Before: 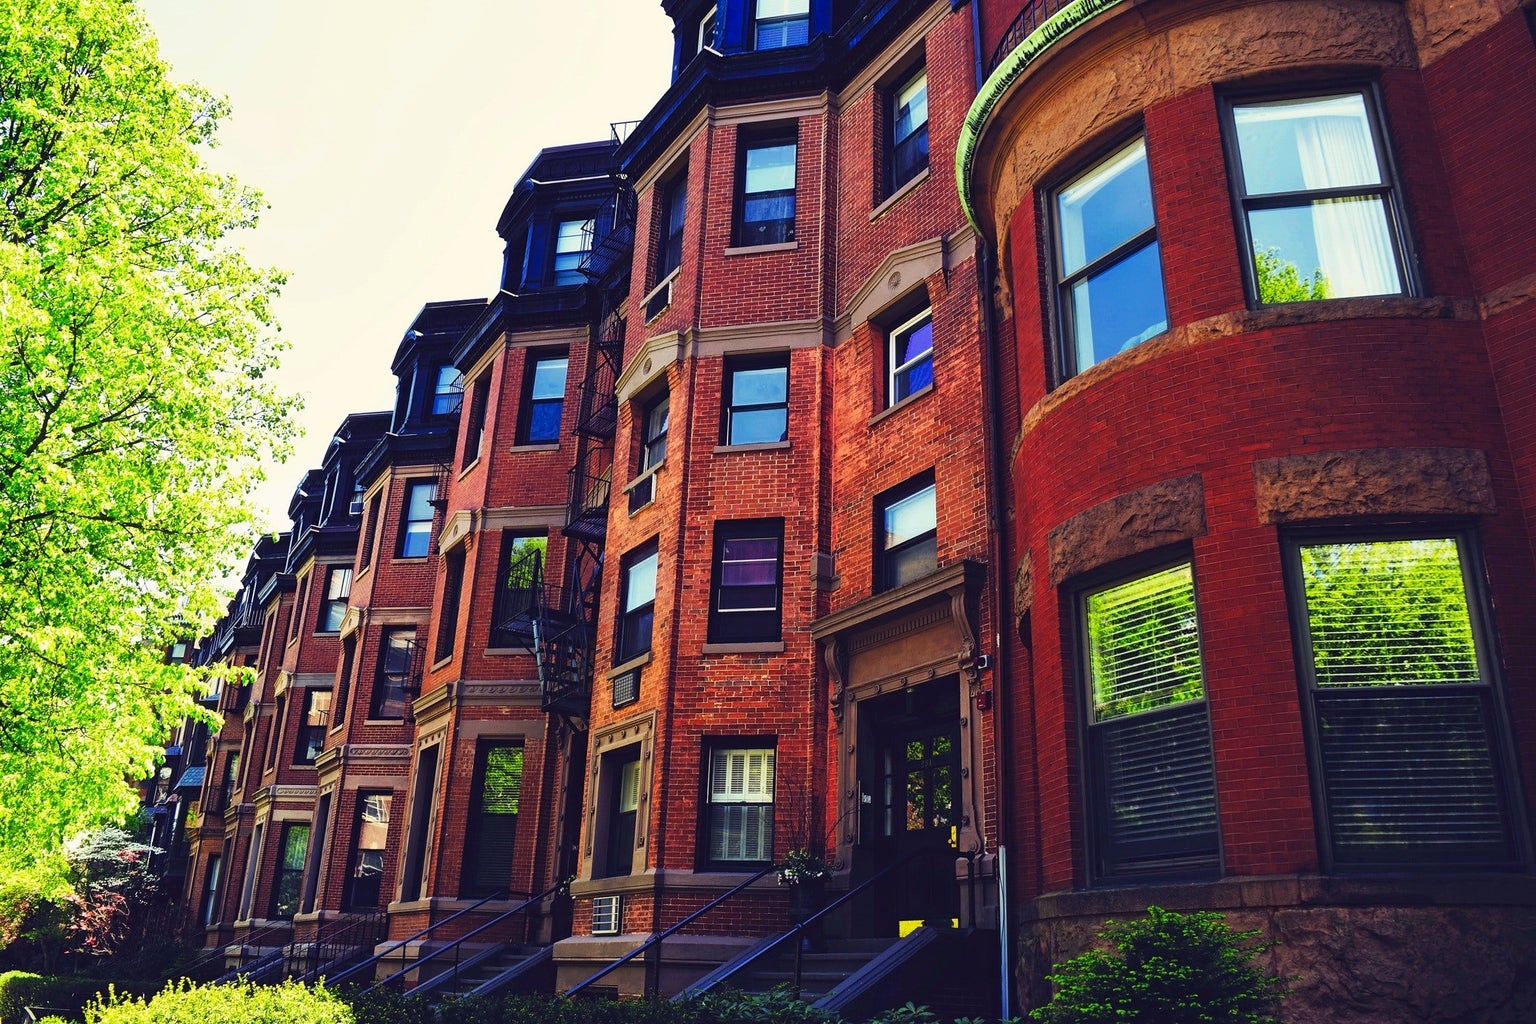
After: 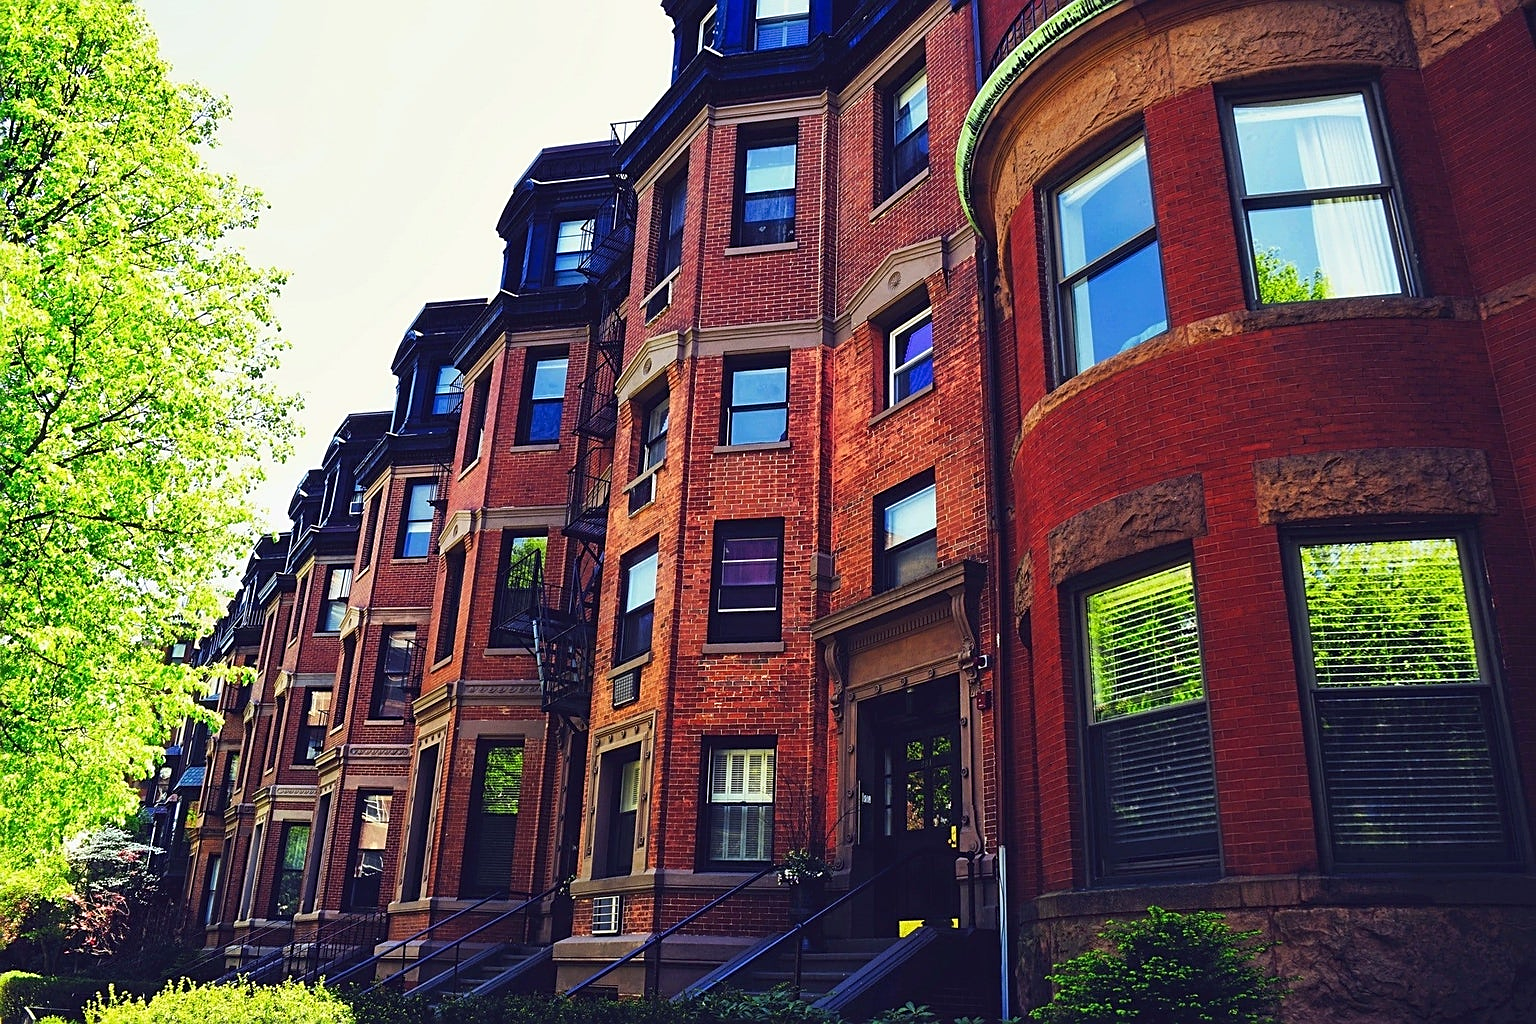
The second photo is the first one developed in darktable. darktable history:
white balance: red 0.98, blue 1.034
sharpen: on, module defaults
